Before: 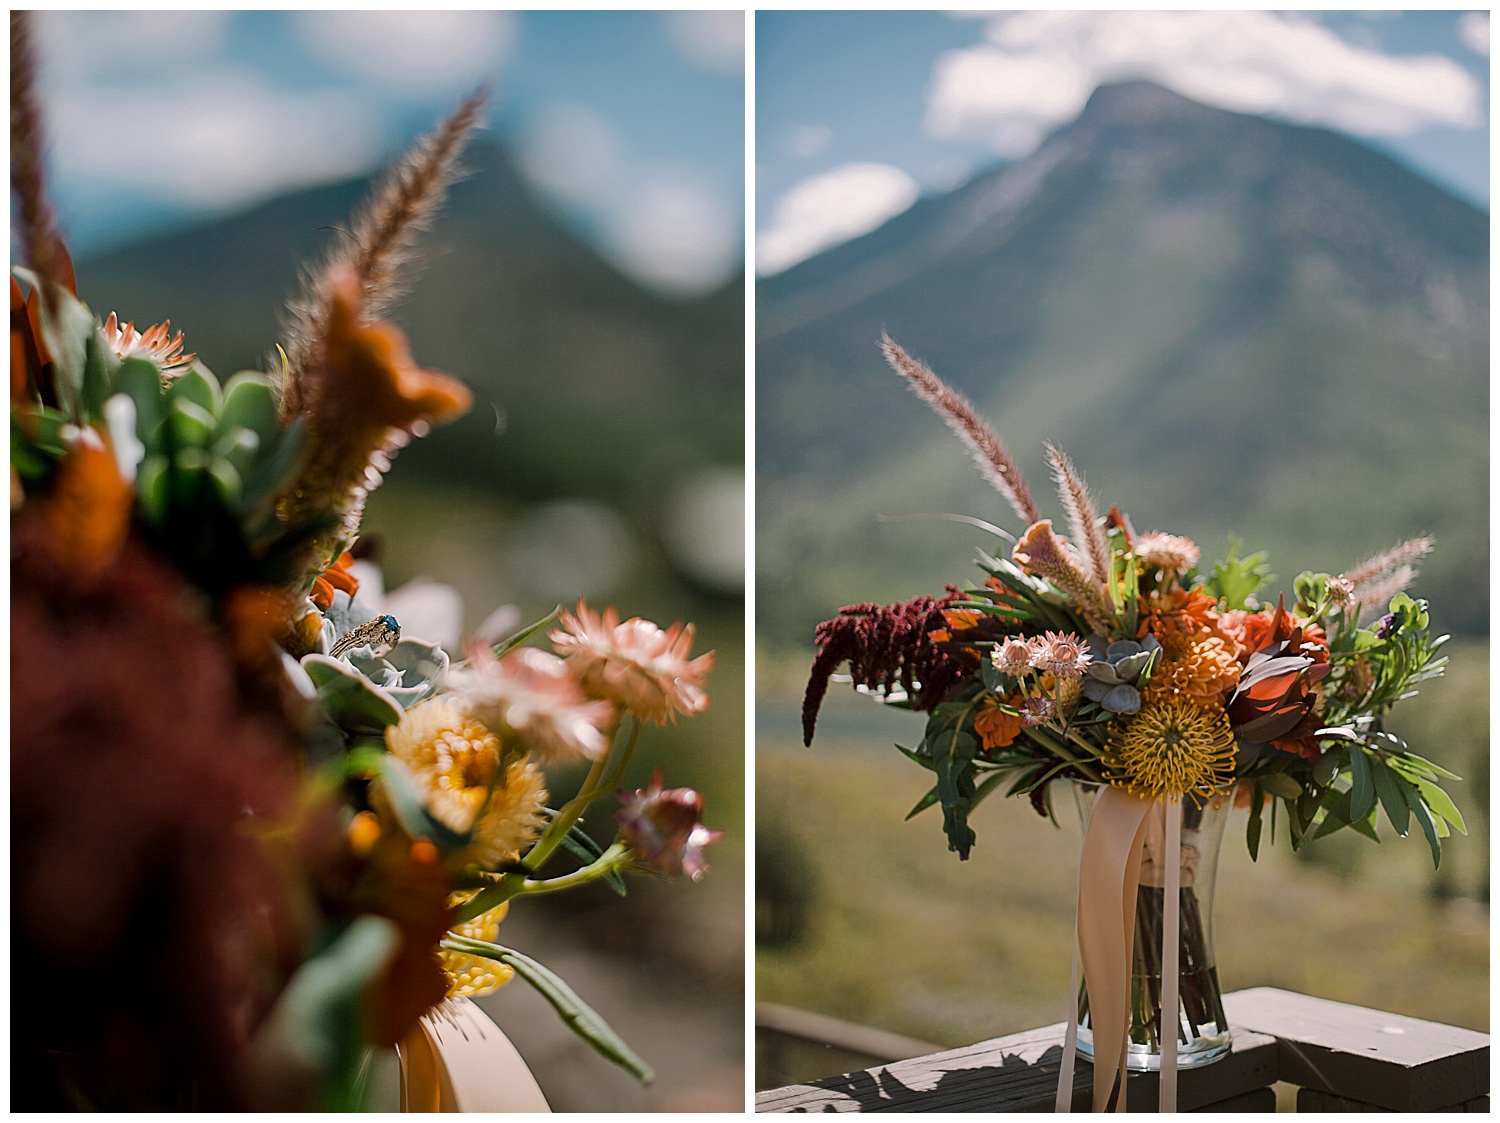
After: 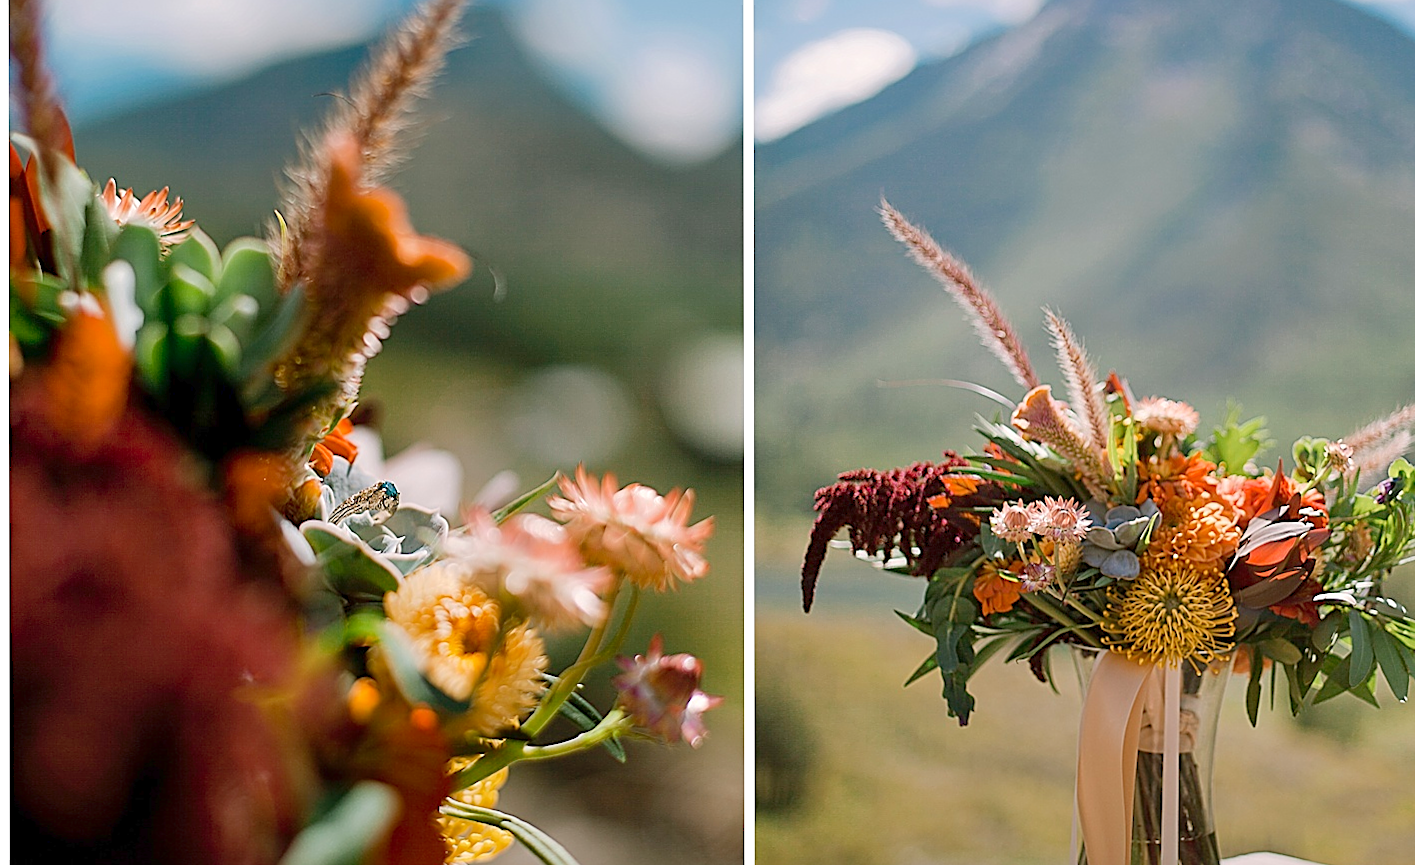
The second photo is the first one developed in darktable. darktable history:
crop and rotate: angle 0.072°, top 11.886%, right 5.455%, bottom 10.873%
sharpen: on, module defaults
levels: levels [0, 0.43, 0.984]
